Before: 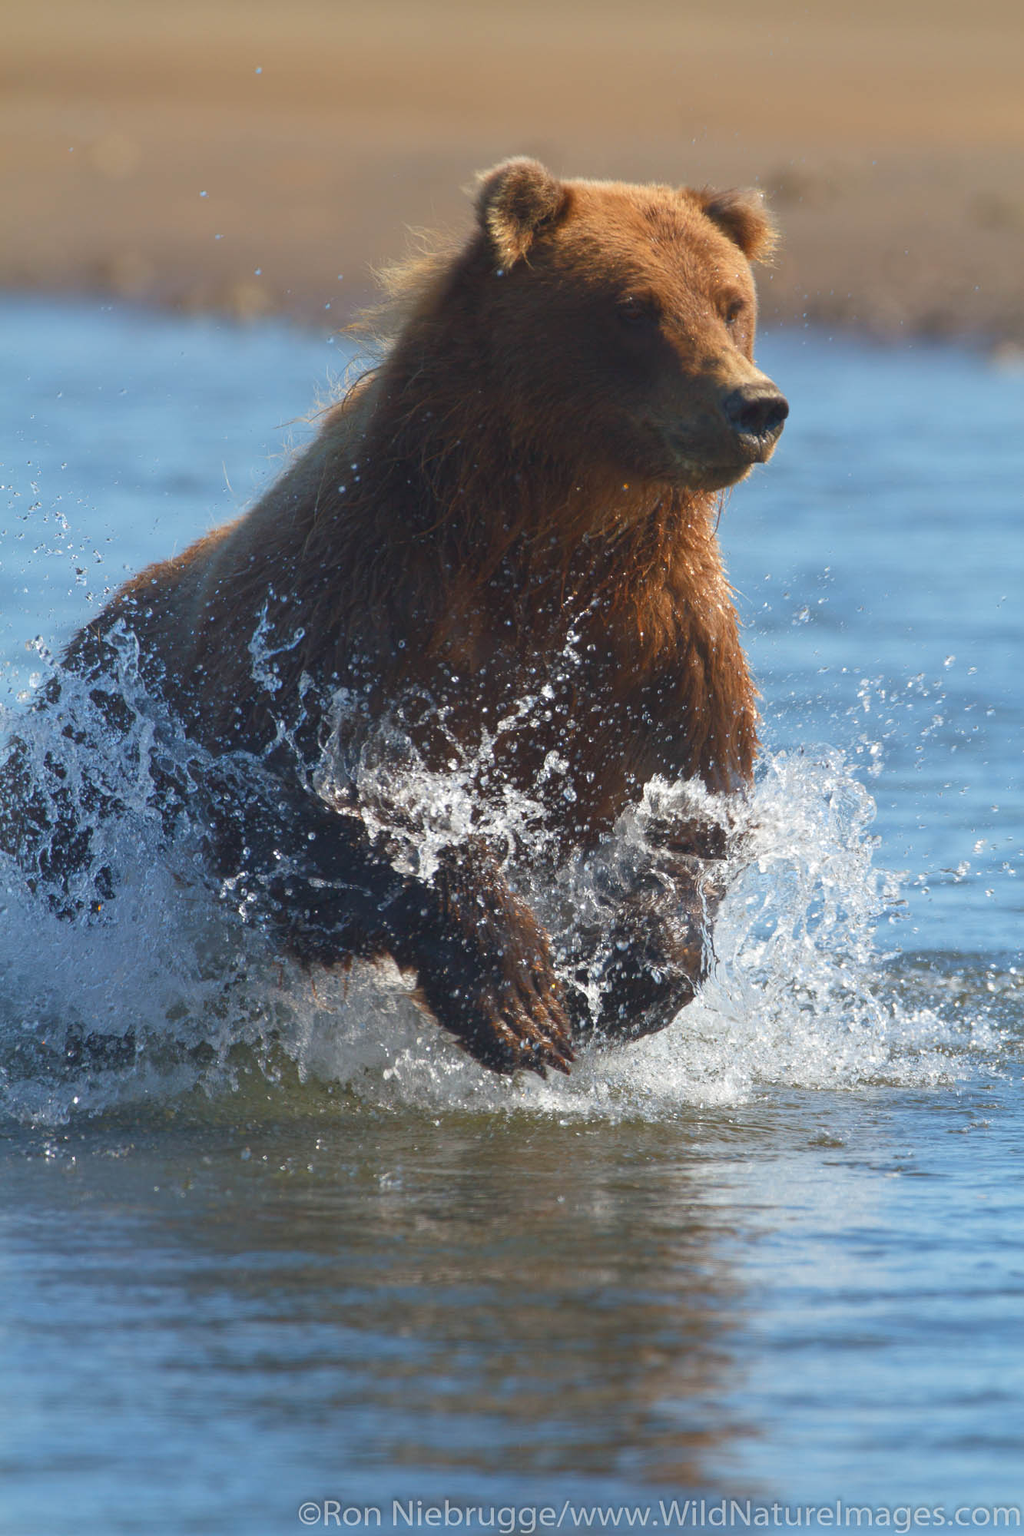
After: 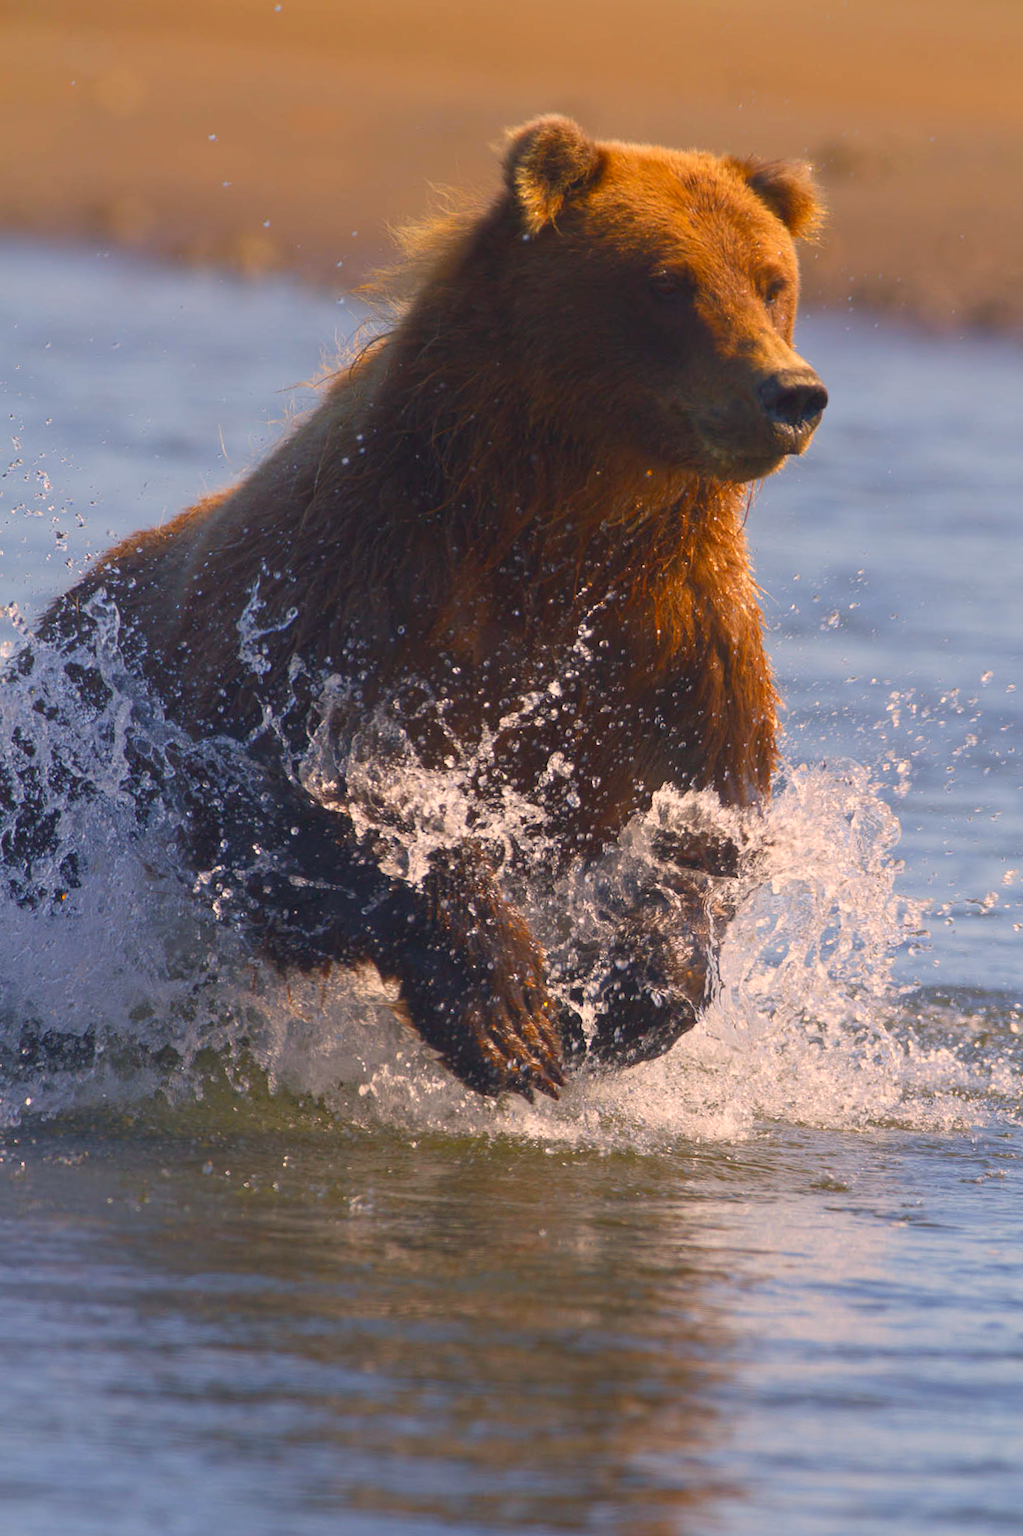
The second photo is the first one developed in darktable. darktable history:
color balance rgb: shadows lift › chroma 2.032%, shadows lift › hue 250.78°, perceptual saturation grading › global saturation 30.207%
color correction: highlights a* 17.79, highlights b* 18.86
exposure: exposure -0.111 EV, compensate highlight preservation false
crop and rotate: angle -2.8°
